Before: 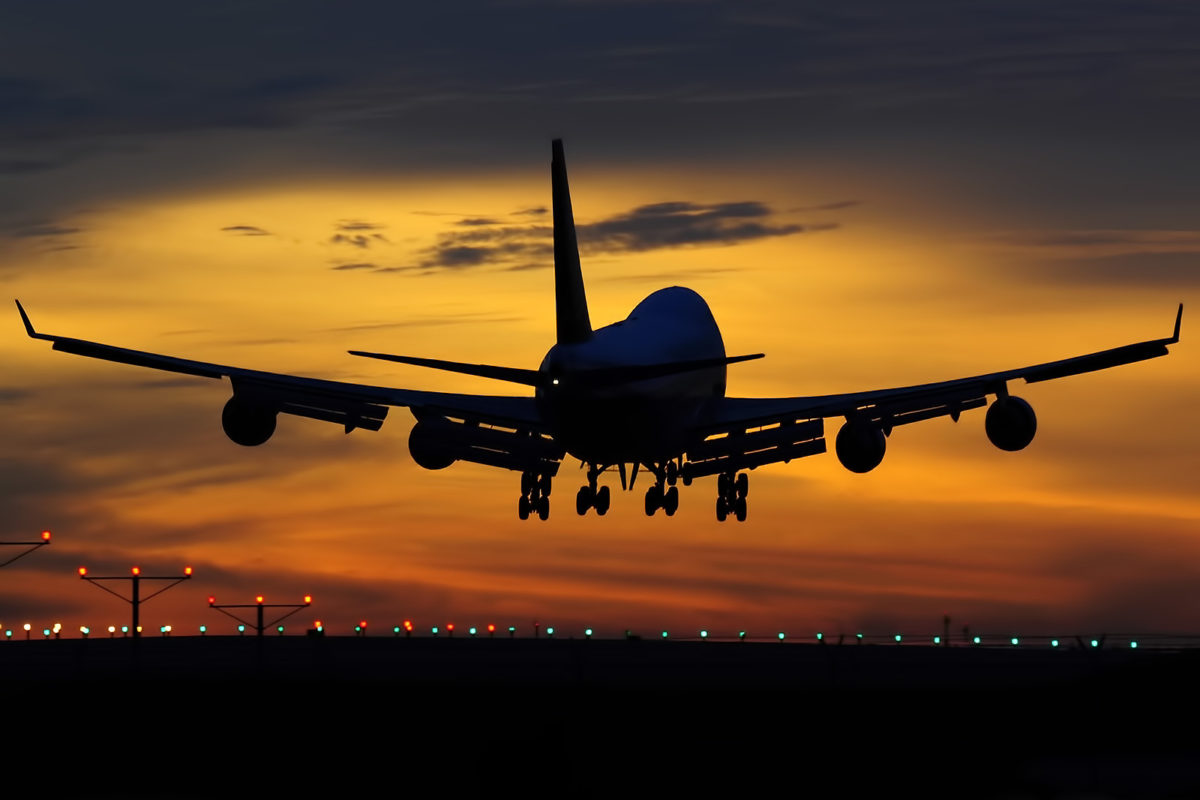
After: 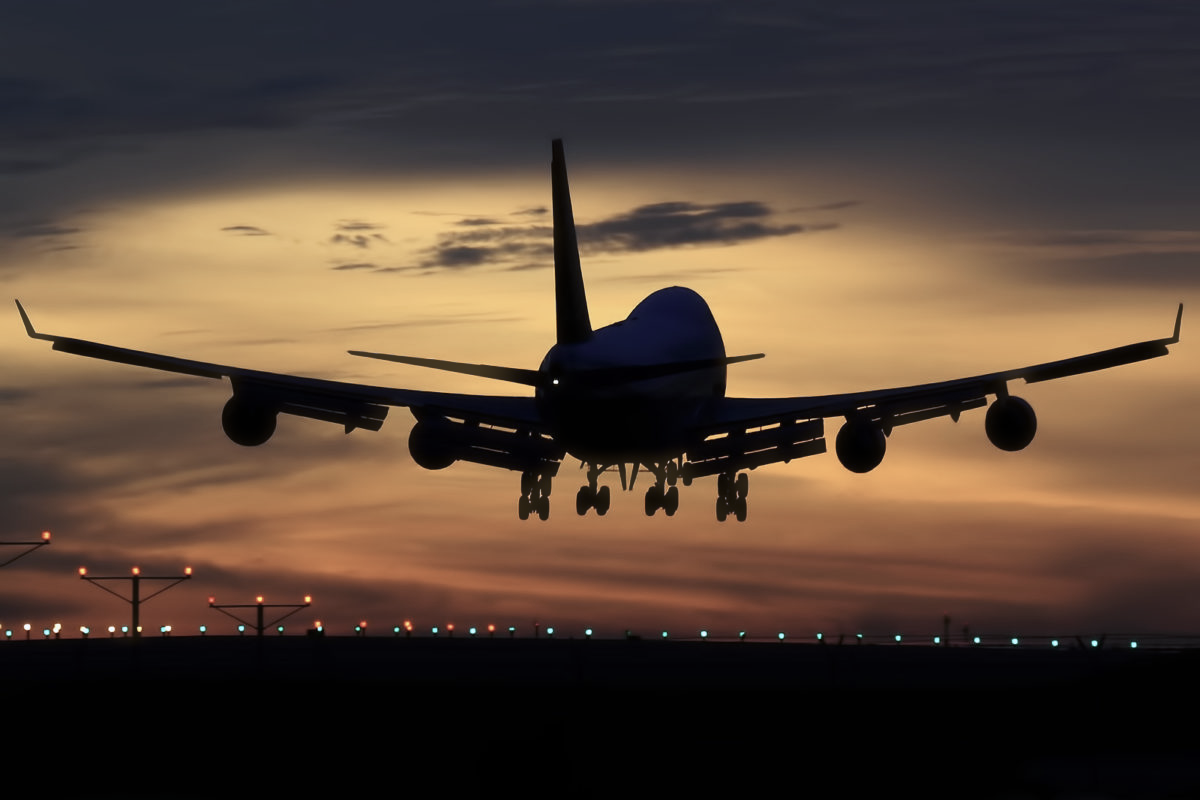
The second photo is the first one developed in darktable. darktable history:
contrast brightness saturation: contrast 0.1, saturation -0.36
color calibration: illuminant as shot in camera, x 0.37, y 0.382, temperature 4313.32 K
haze removal: strength -0.1, adaptive false
